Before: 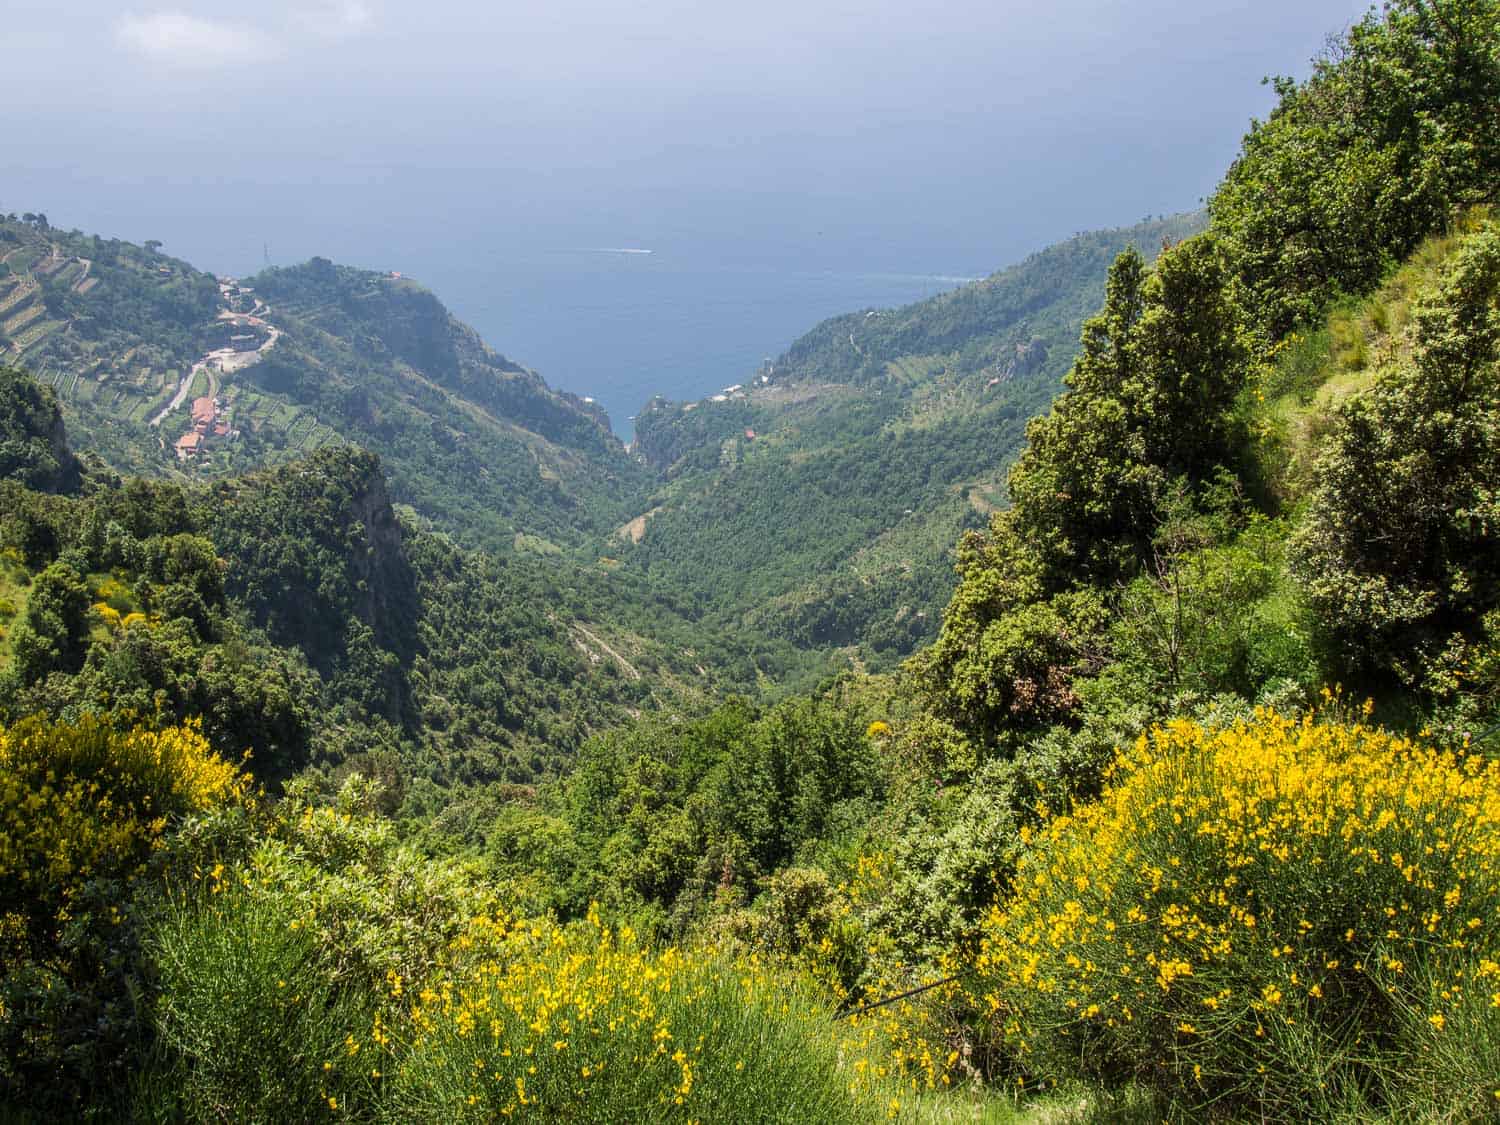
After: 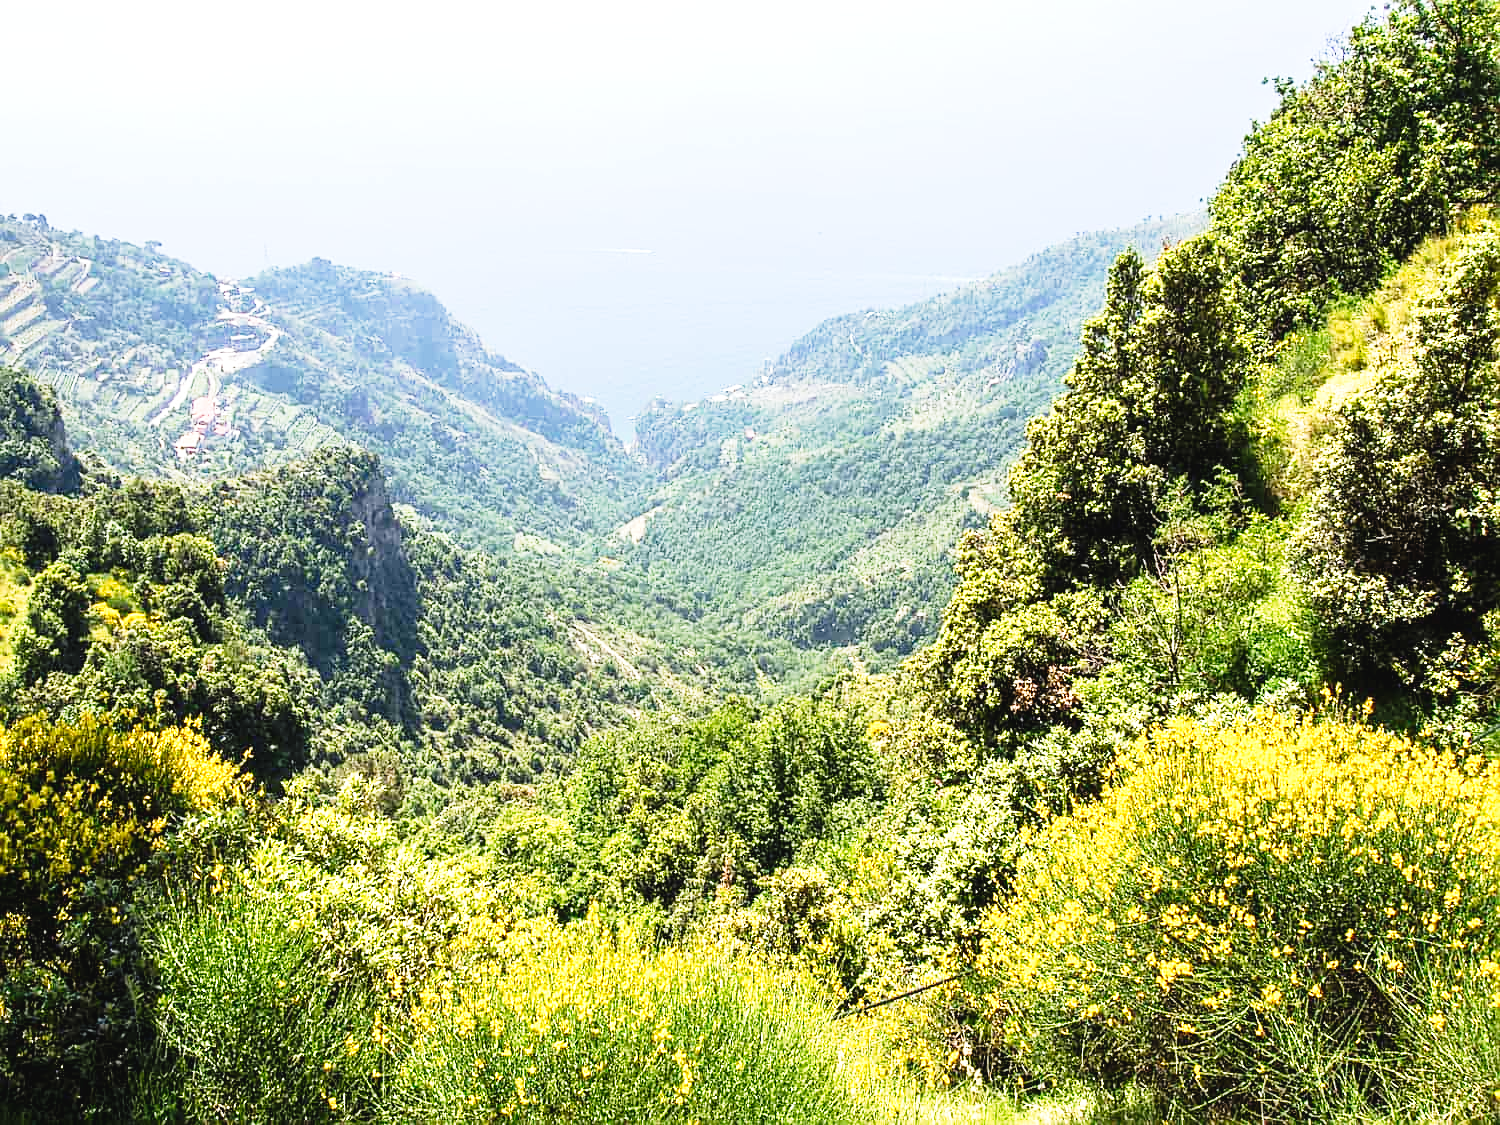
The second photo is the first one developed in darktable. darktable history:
sharpen: on, module defaults
exposure: black level correction 0, exposure 1.1 EV, compensate exposure bias true, compensate highlight preservation false
tone curve: curves: ch0 [(0.003, 0.032) (0.037, 0.037) (0.149, 0.117) (0.297, 0.318) (0.41, 0.48) (0.541, 0.649) (0.722, 0.857) (0.875, 0.946) (1, 0.98)]; ch1 [(0, 0) (0.305, 0.325) (0.453, 0.437) (0.482, 0.474) (0.501, 0.498) (0.506, 0.503) (0.559, 0.576) (0.6, 0.635) (0.656, 0.707) (1, 1)]; ch2 [(0, 0) (0.323, 0.277) (0.408, 0.399) (0.45, 0.48) (0.499, 0.502) (0.515, 0.532) (0.573, 0.602) (0.653, 0.675) (0.75, 0.756) (1, 1)], preserve colors none
